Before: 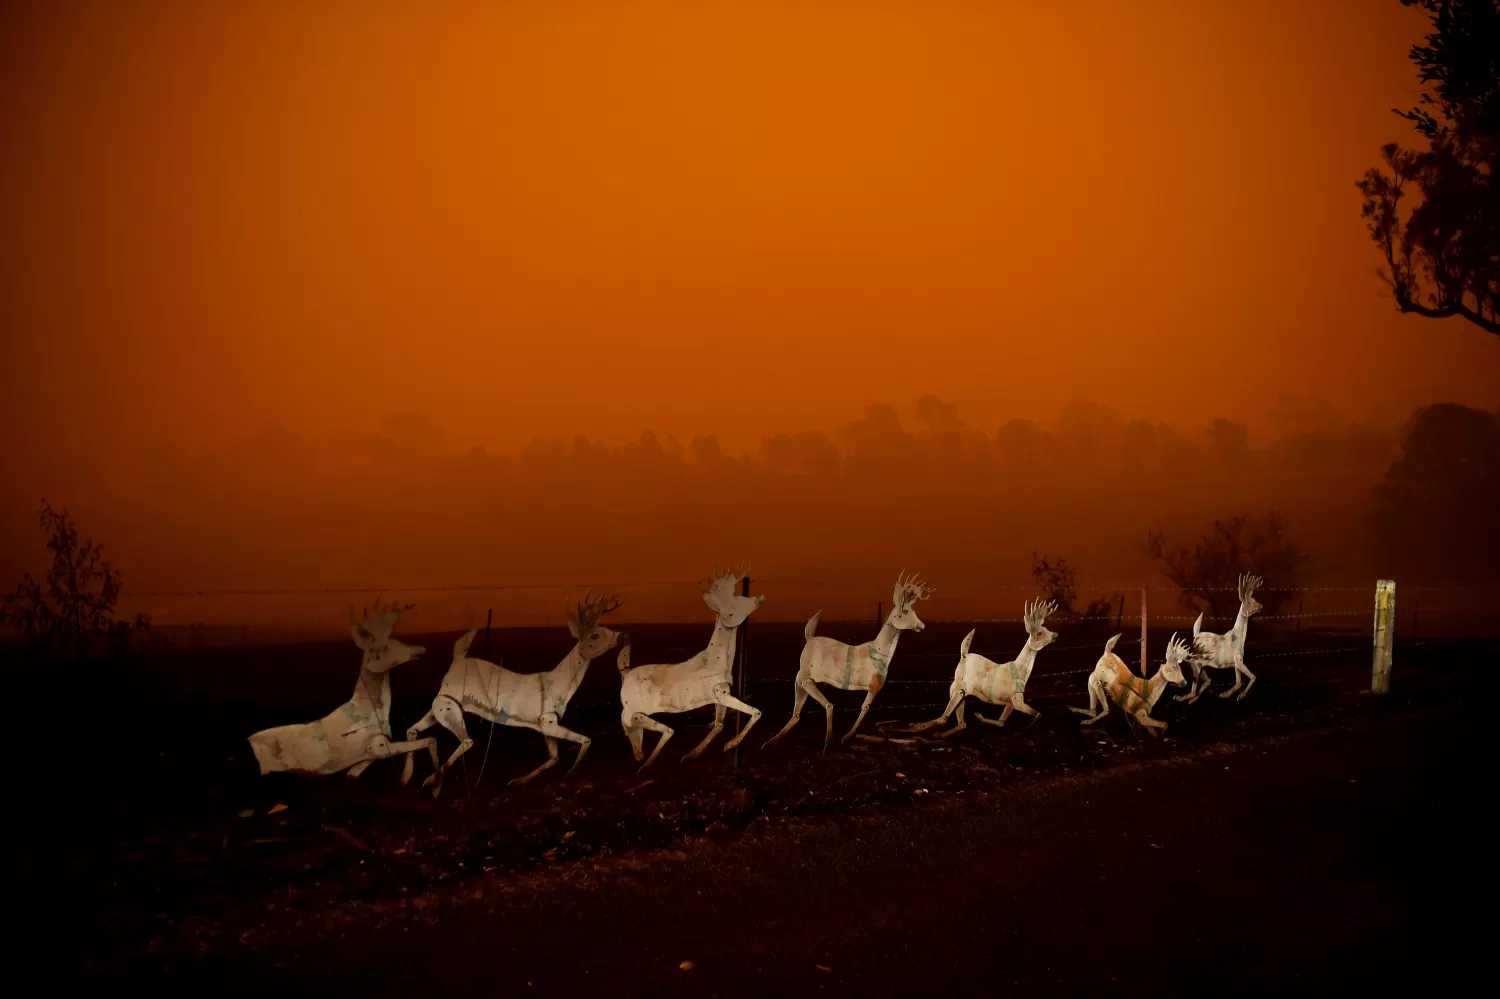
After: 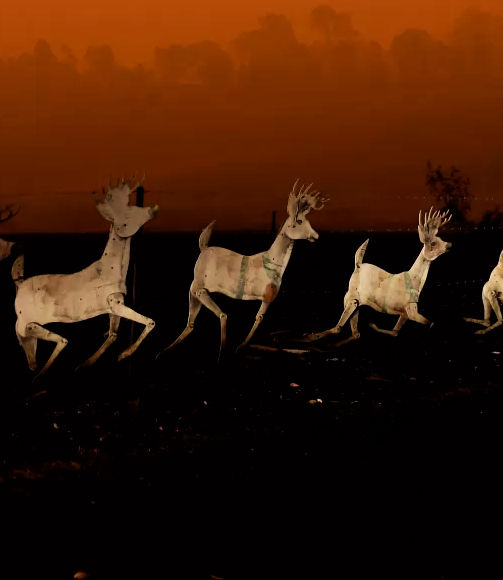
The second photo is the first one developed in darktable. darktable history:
velvia: on, module defaults
filmic rgb: black relative exposure -16 EV, white relative exposure 6.26 EV, hardness 5.02, contrast 1.356
crop: left 40.422%, top 39.117%, right 26.013%, bottom 2.763%
